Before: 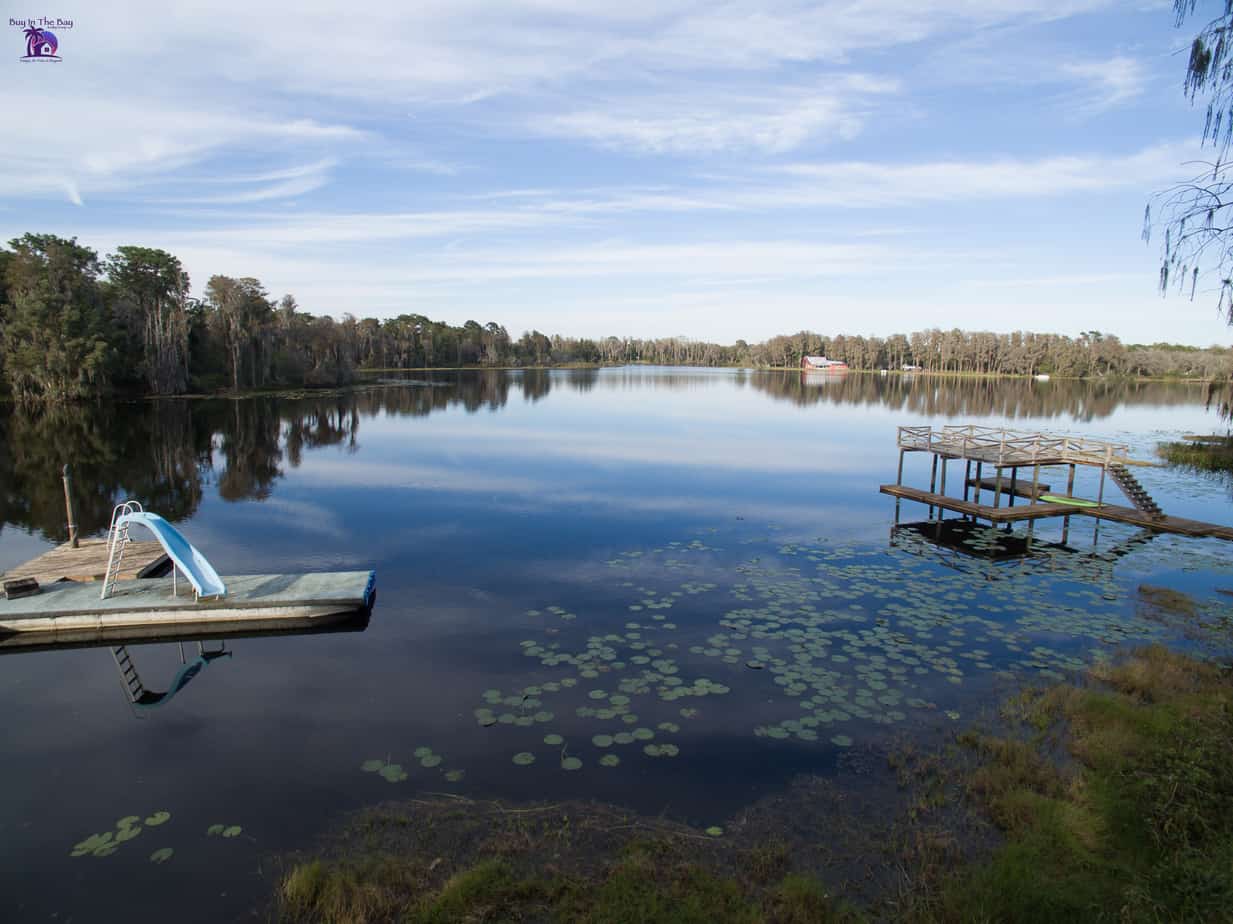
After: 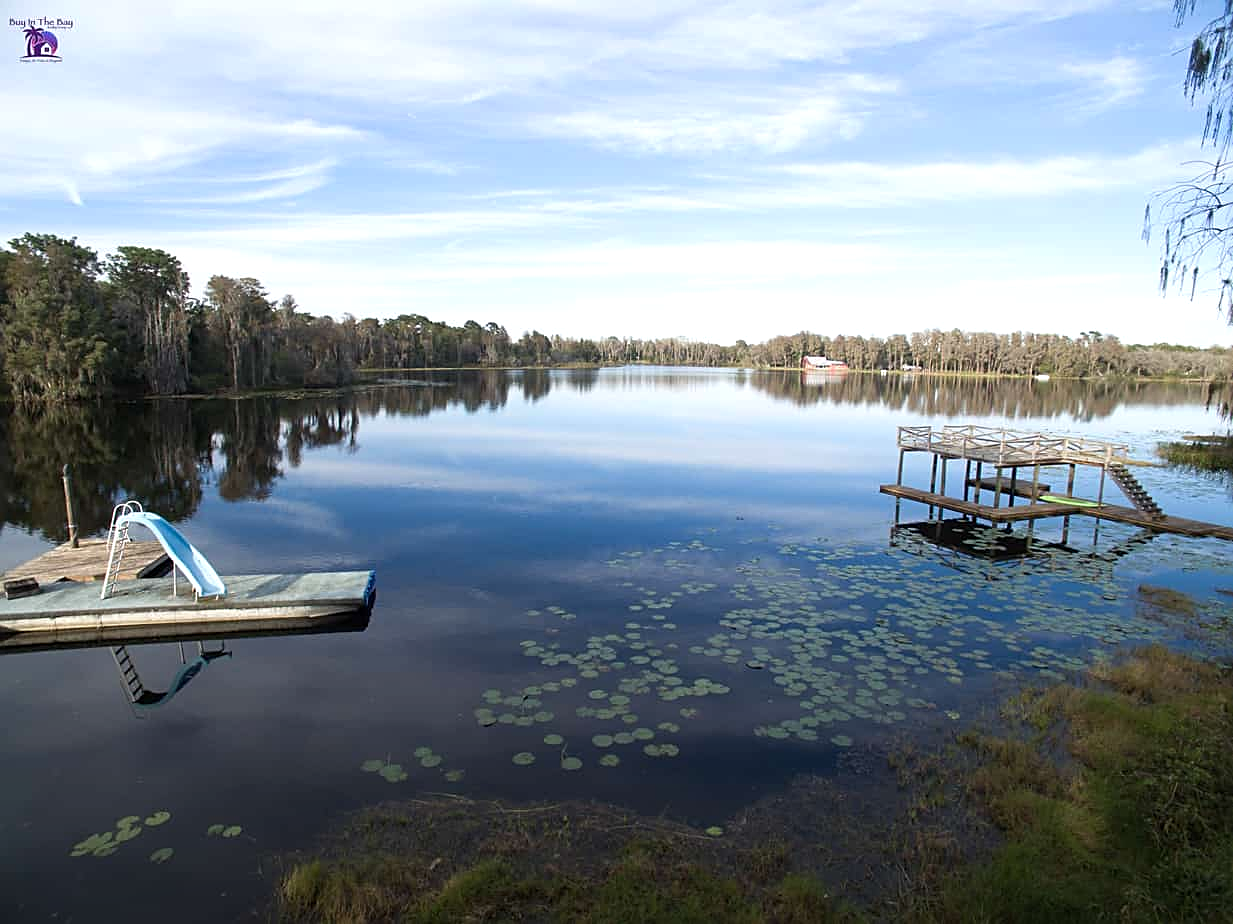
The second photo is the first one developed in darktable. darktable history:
sharpen: on, module defaults
tone equalizer: -8 EV -0.438 EV, -7 EV -0.416 EV, -6 EV -0.364 EV, -5 EV -0.239 EV, -3 EV 0.239 EV, -2 EV 0.353 EV, -1 EV 0.406 EV, +0 EV 0.417 EV, smoothing diameter 24.83%, edges refinement/feathering 10.76, preserve details guided filter
